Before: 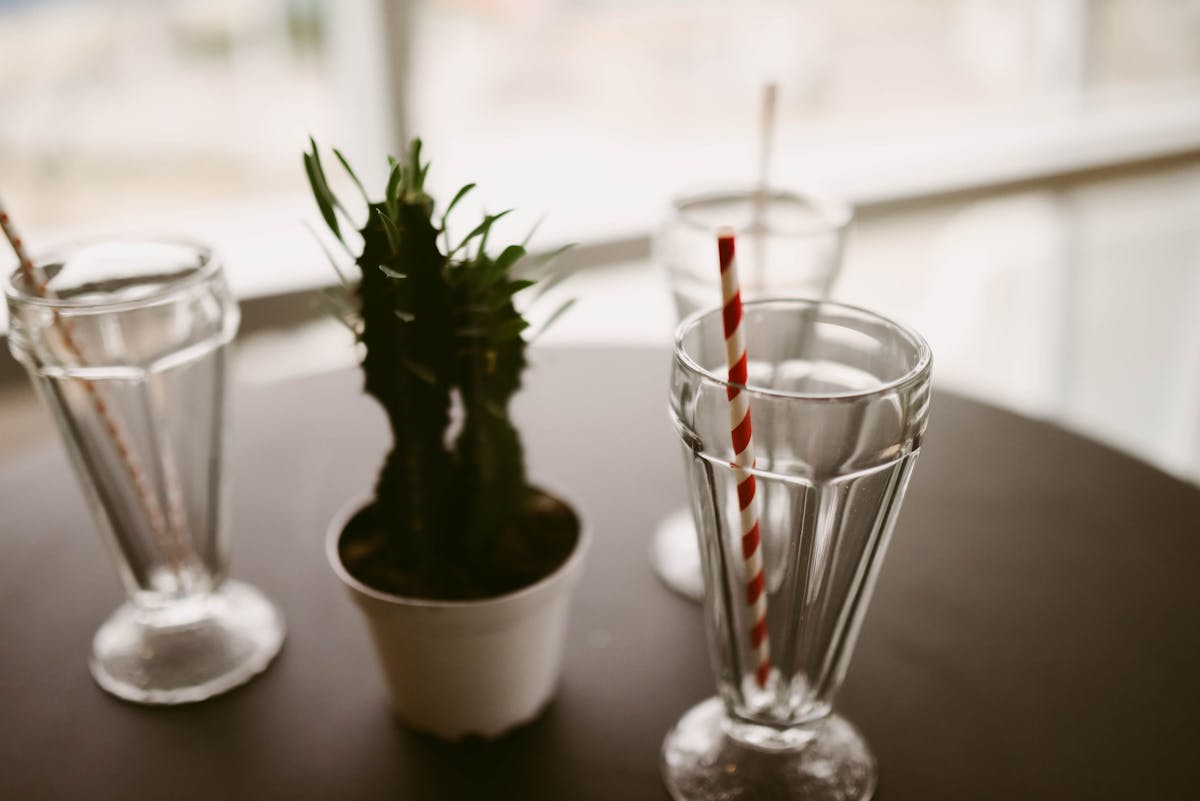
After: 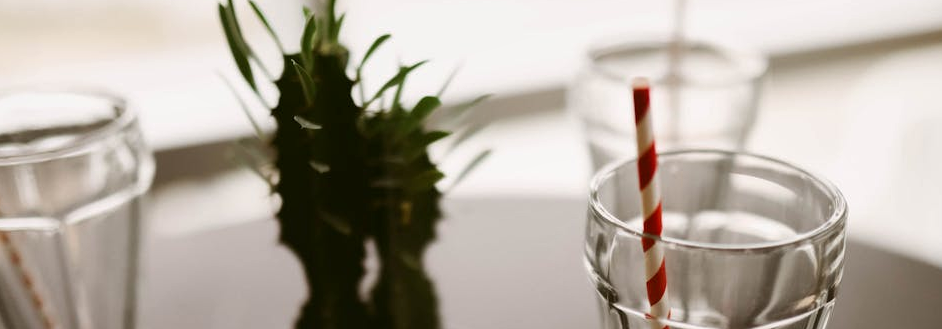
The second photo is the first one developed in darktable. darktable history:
local contrast: mode bilateral grid, contrast 20, coarseness 50, detail 119%, midtone range 0.2
crop: left 7.101%, top 18.718%, right 14.361%, bottom 40.155%
